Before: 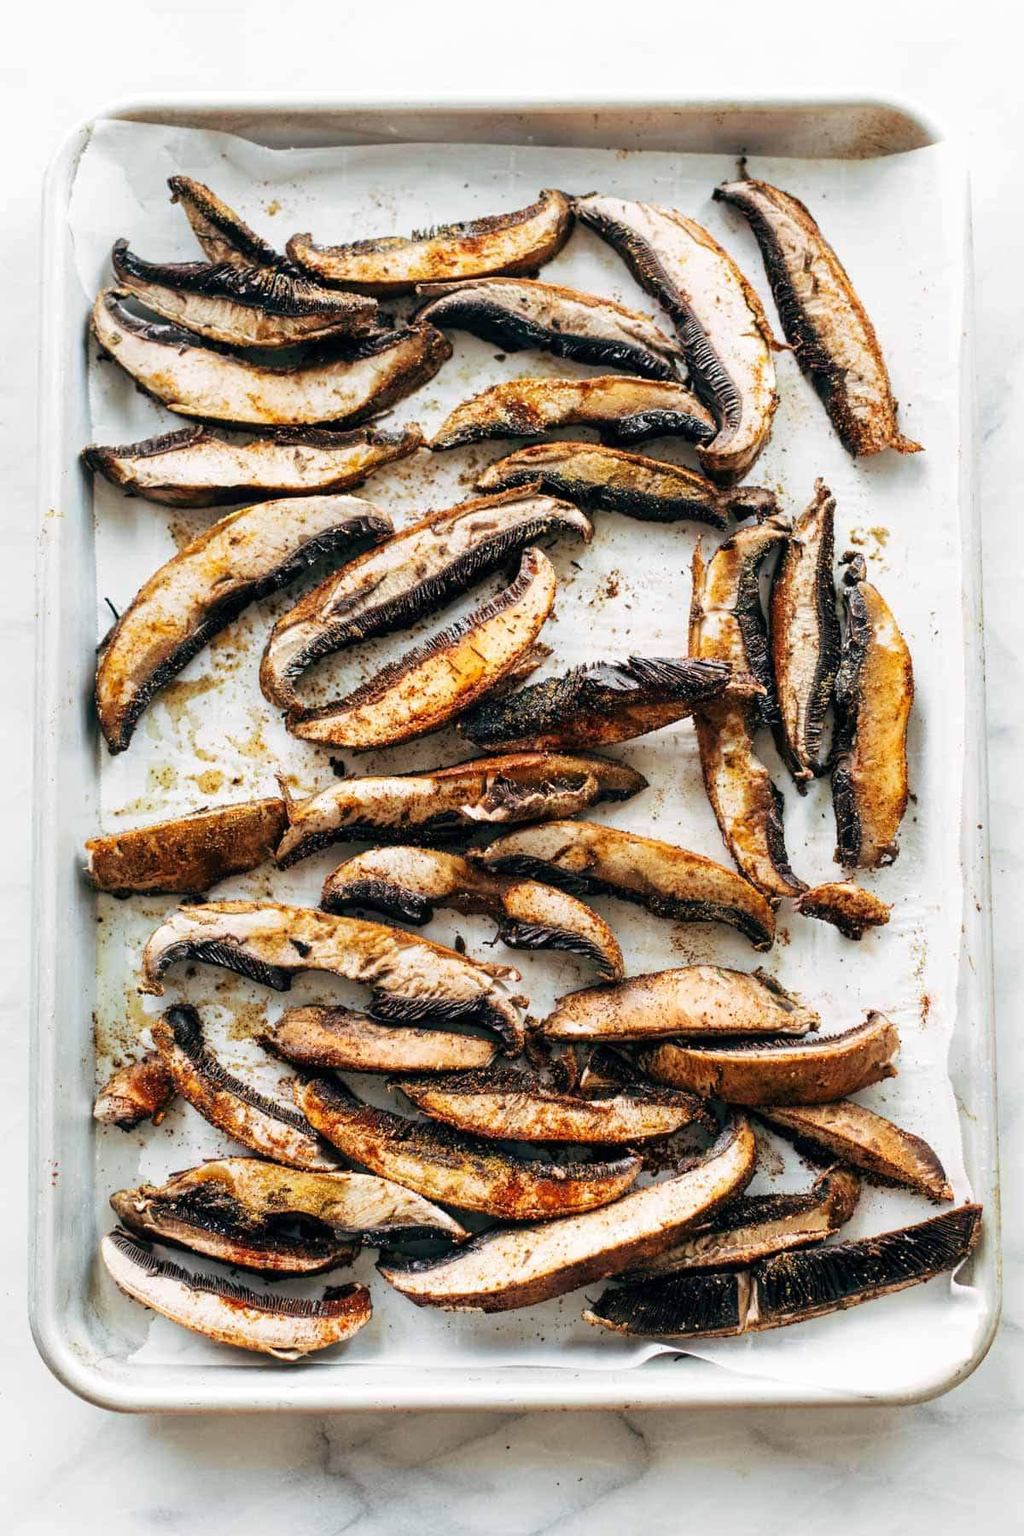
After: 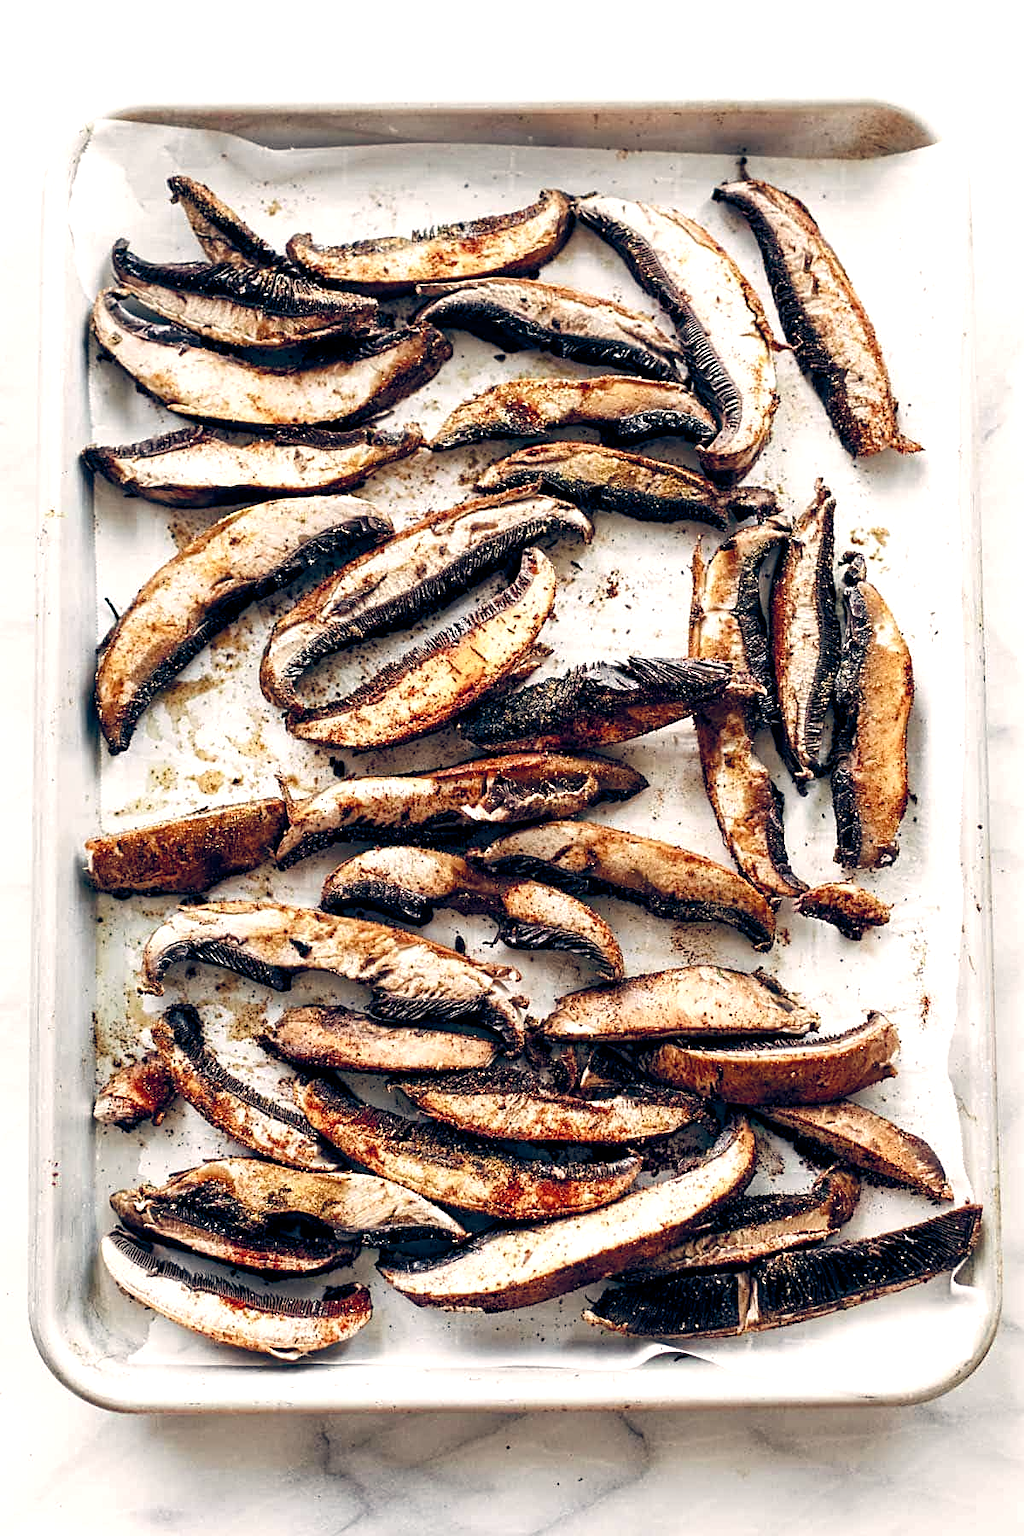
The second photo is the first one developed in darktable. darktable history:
sharpen: on, module defaults
color balance rgb: highlights gain › chroma 2.94%, highlights gain › hue 60.57°, global offset › chroma 0.25%, global offset › hue 256.52°, perceptual saturation grading › global saturation 20%, perceptual saturation grading › highlights -50%, perceptual saturation grading › shadows 30%, contrast 15%
